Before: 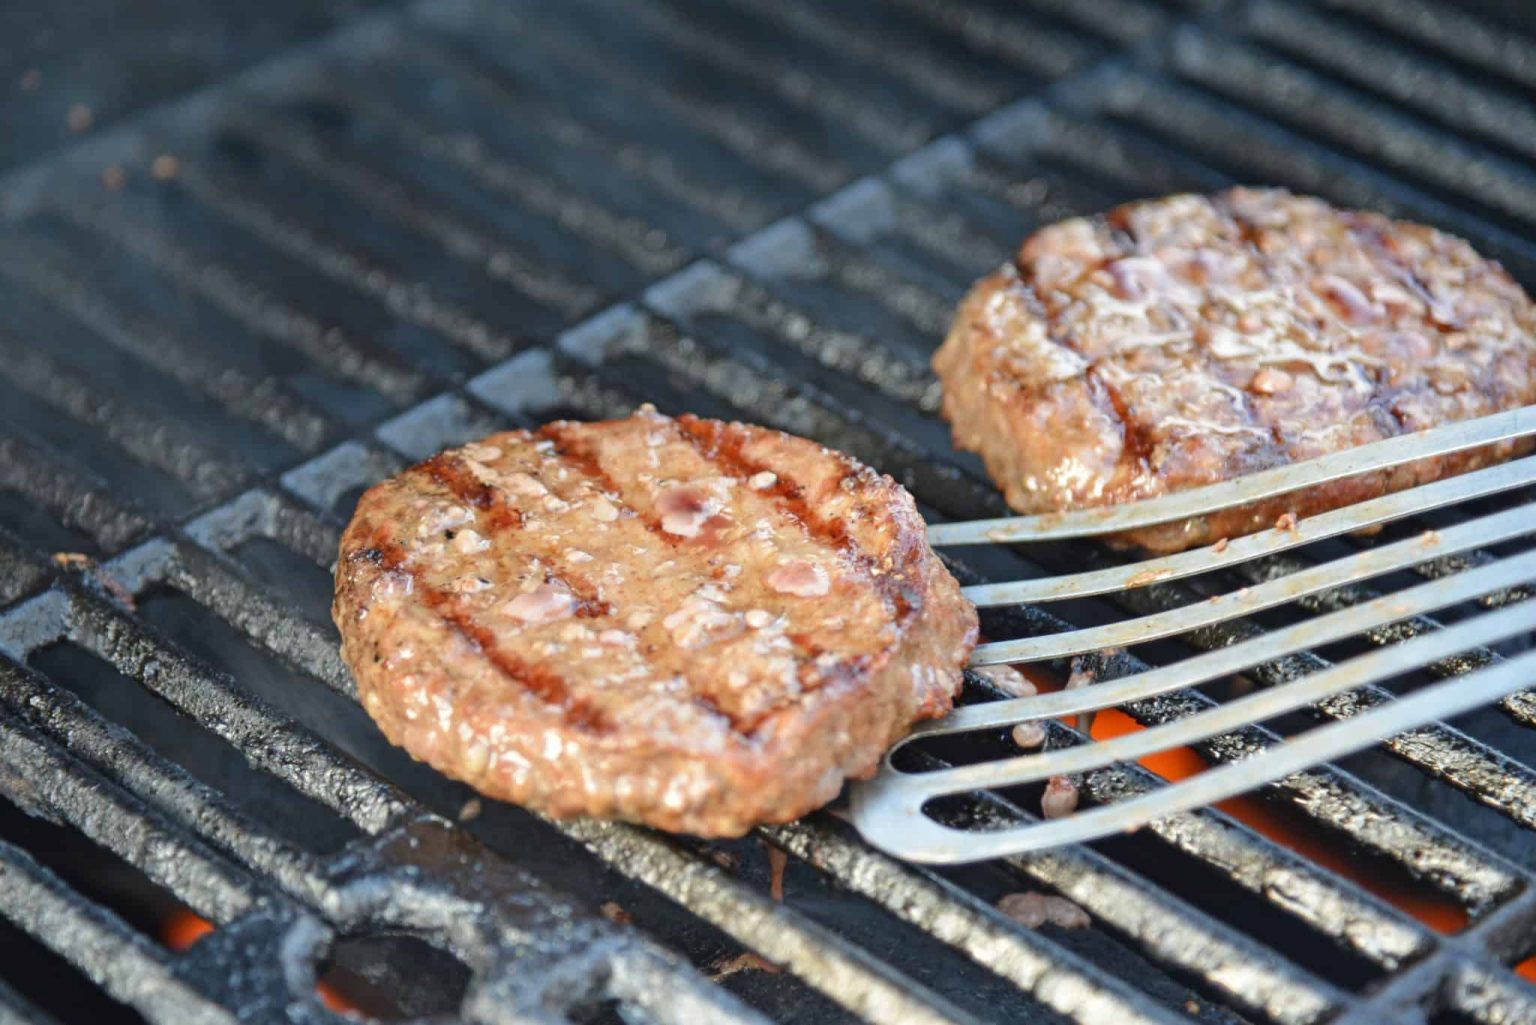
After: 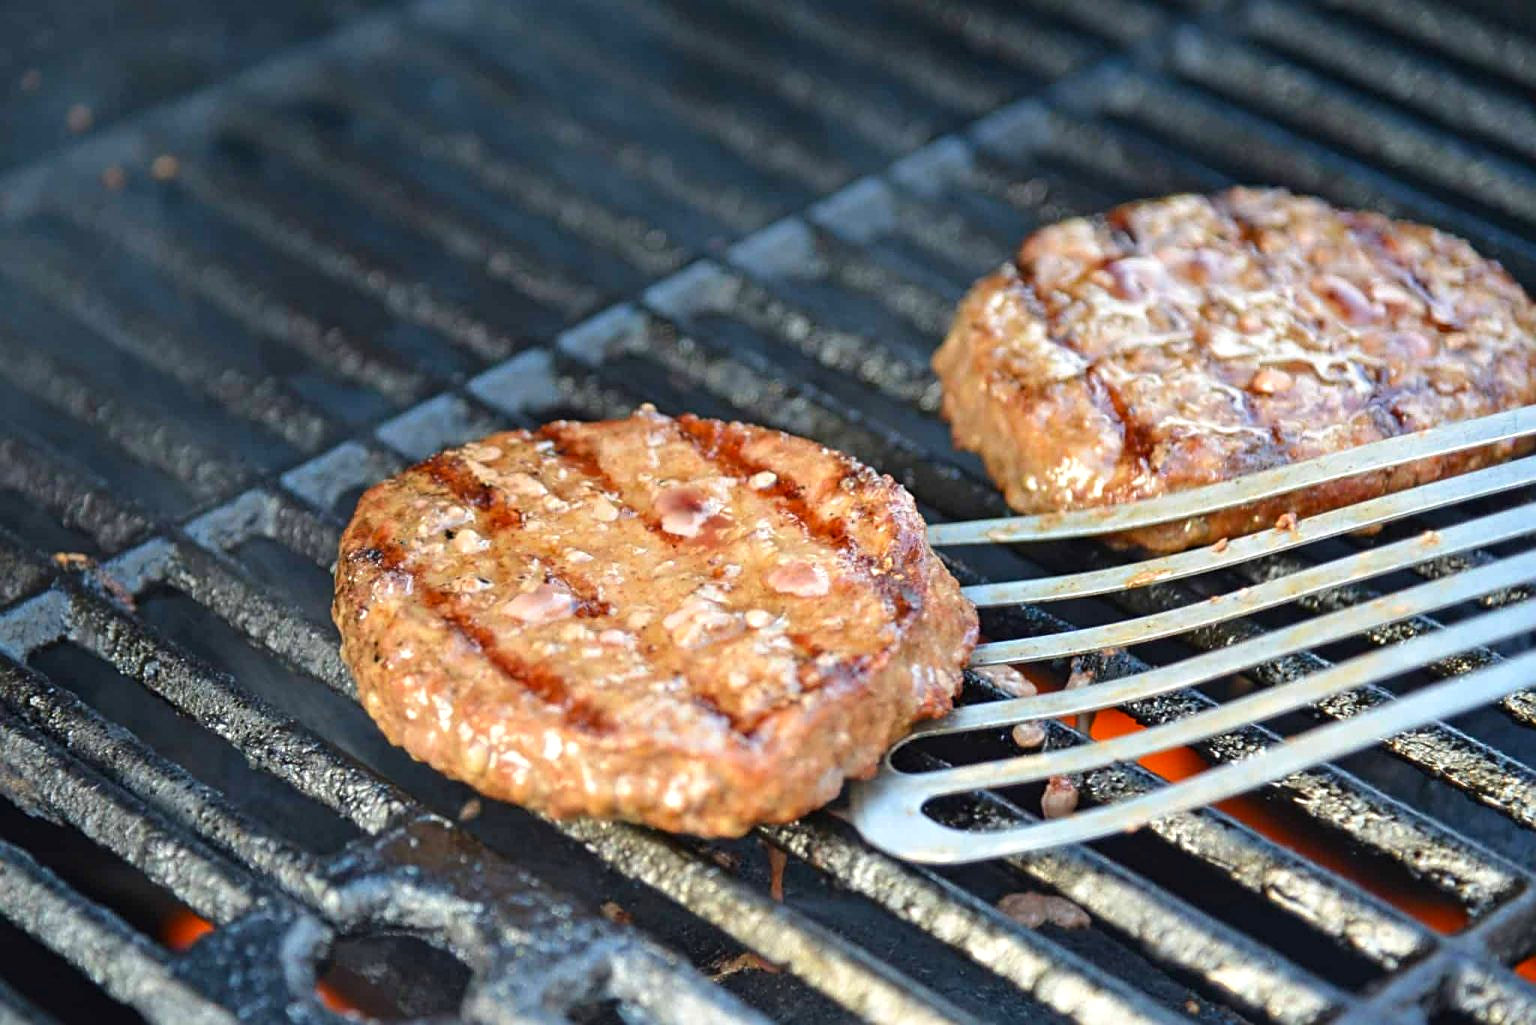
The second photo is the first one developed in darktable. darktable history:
sharpen: on, module defaults
color balance rgb: perceptual saturation grading › global saturation 0.156%, global vibrance 25.729%, contrast 7.08%
contrast brightness saturation: saturation 0.128
